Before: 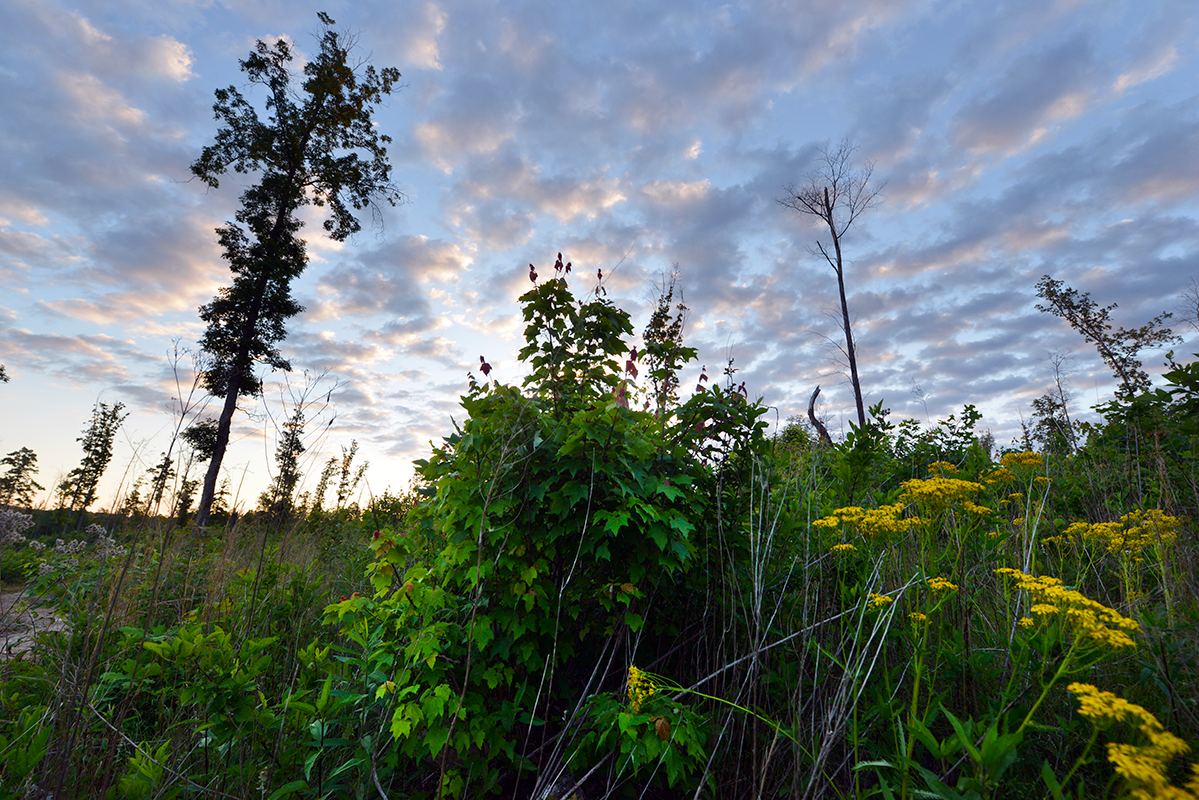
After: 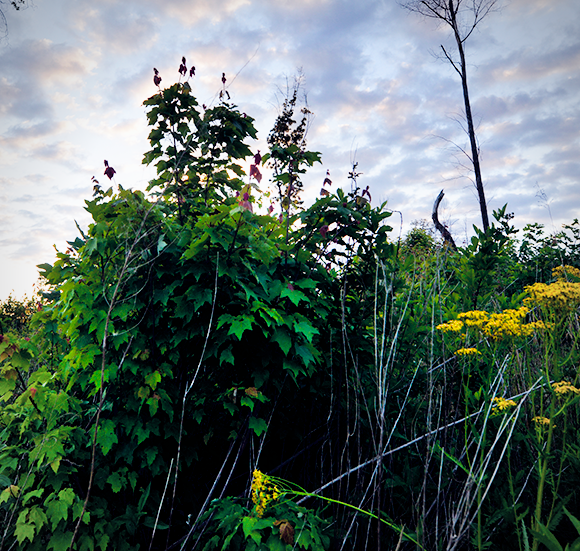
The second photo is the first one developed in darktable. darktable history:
crop: left 31.362%, top 24.554%, right 20.245%, bottom 6.55%
color balance rgb: global offset › luminance -0.292%, global offset › chroma 0.31%, global offset › hue 258.63°, perceptual saturation grading › global saturation 19.422%
exposure: exposure 0.734 EV, compensate highlight preservation false
vignetting: brightness -0.418, saturation -0.288, unbound false
filmic rgb: black relative exposure -5.09 EV, white relative exposure 3.56 EV, hardness 3.19, contrast 1.19, highlights saturation mix -49.47%
